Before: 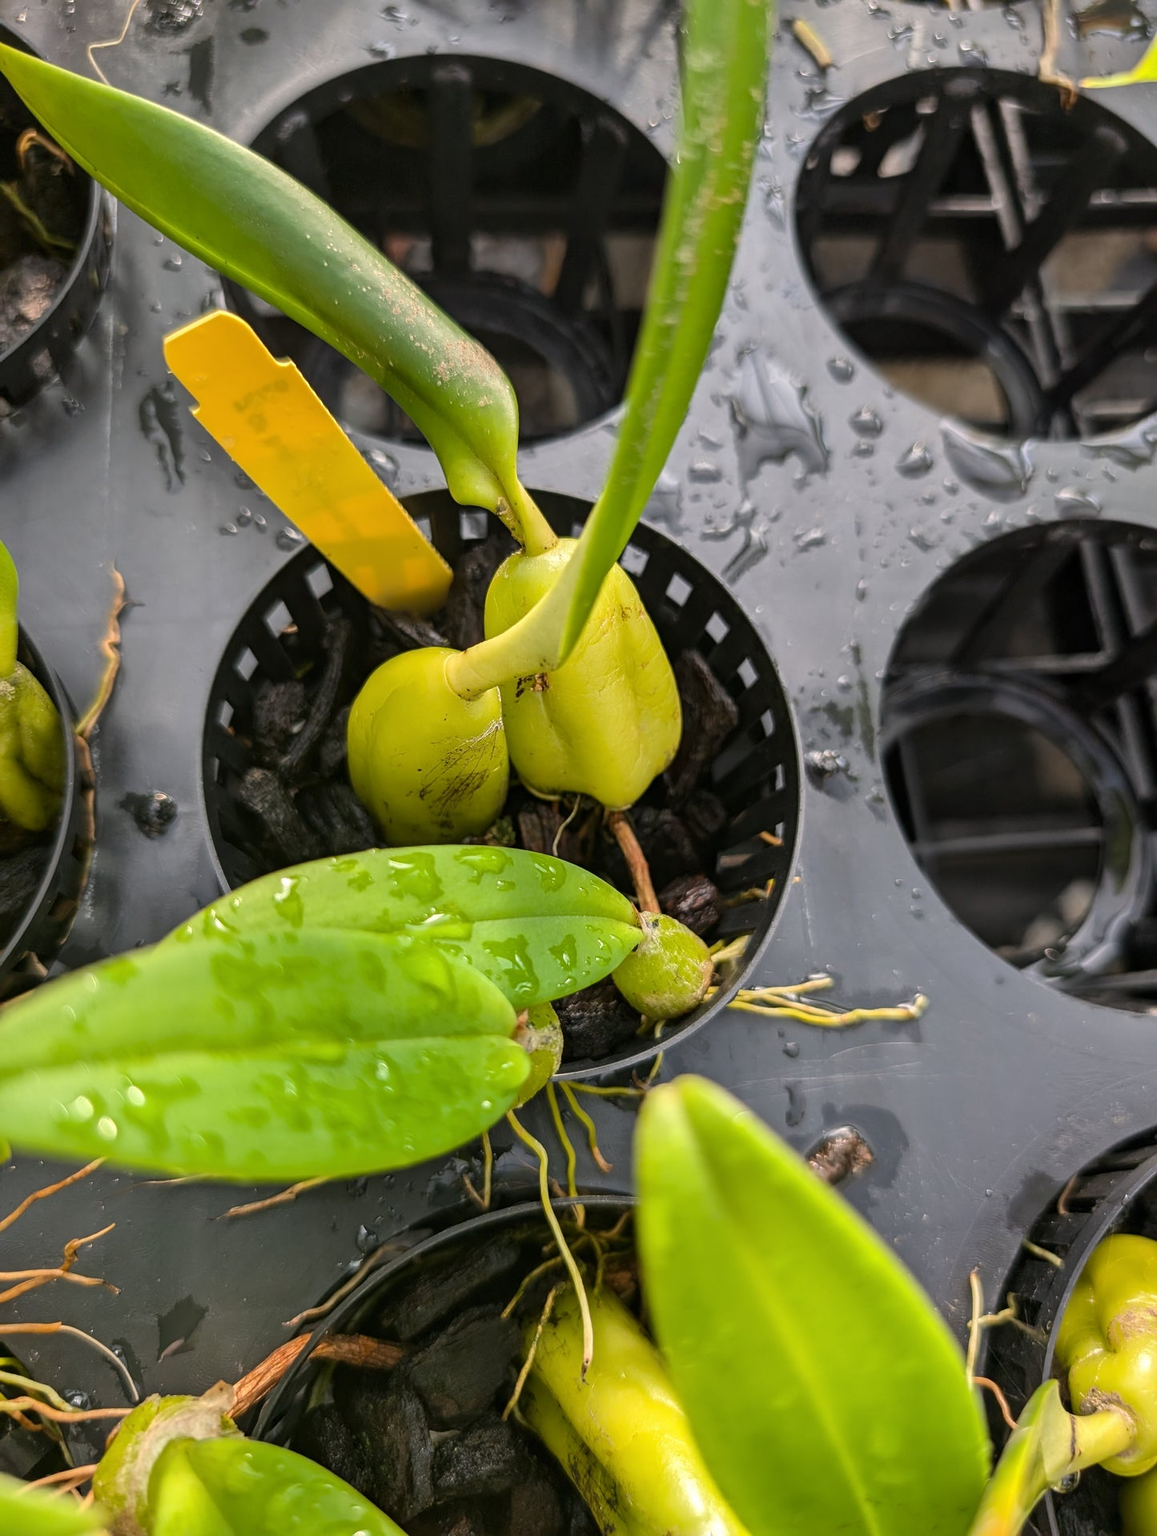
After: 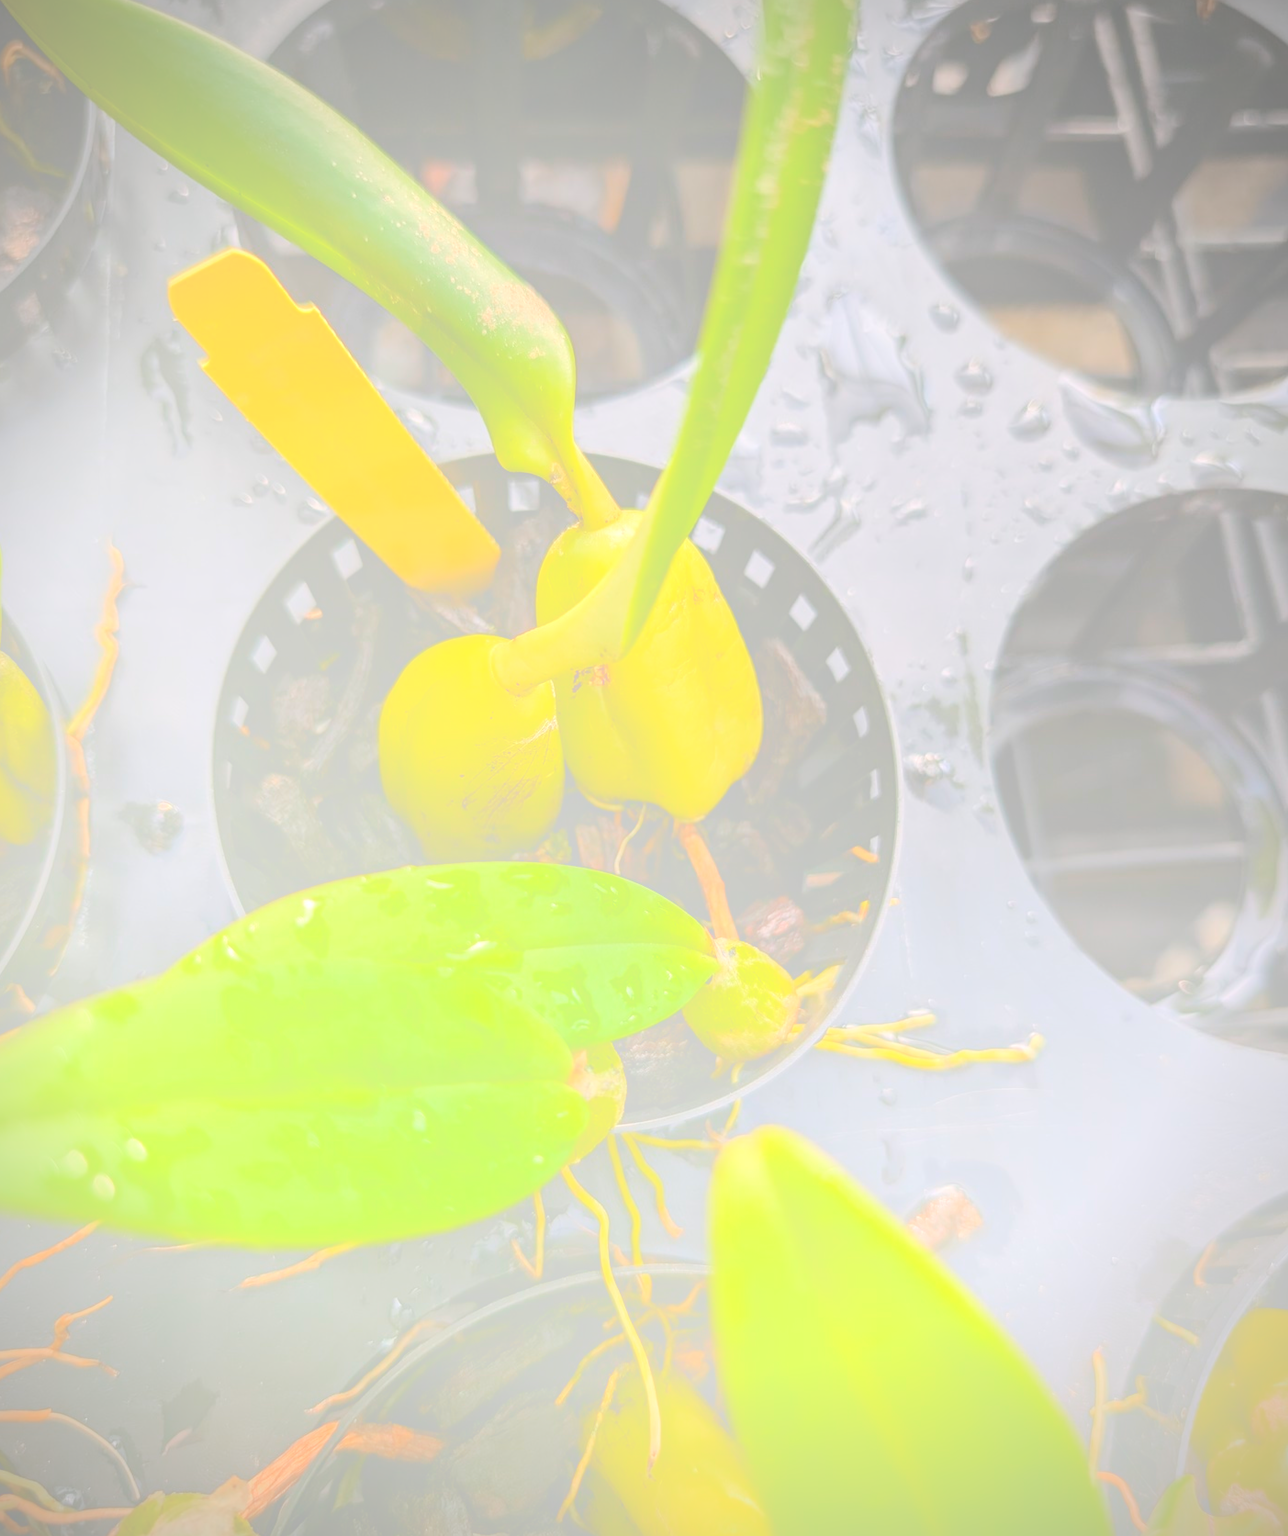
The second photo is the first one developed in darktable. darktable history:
vignetting: on, module defaults
bloom: size 85%, threshold 5%, strength 85%
crop: left 1.507%, top 6.147%, right 1.379%, bottom 6.637%
